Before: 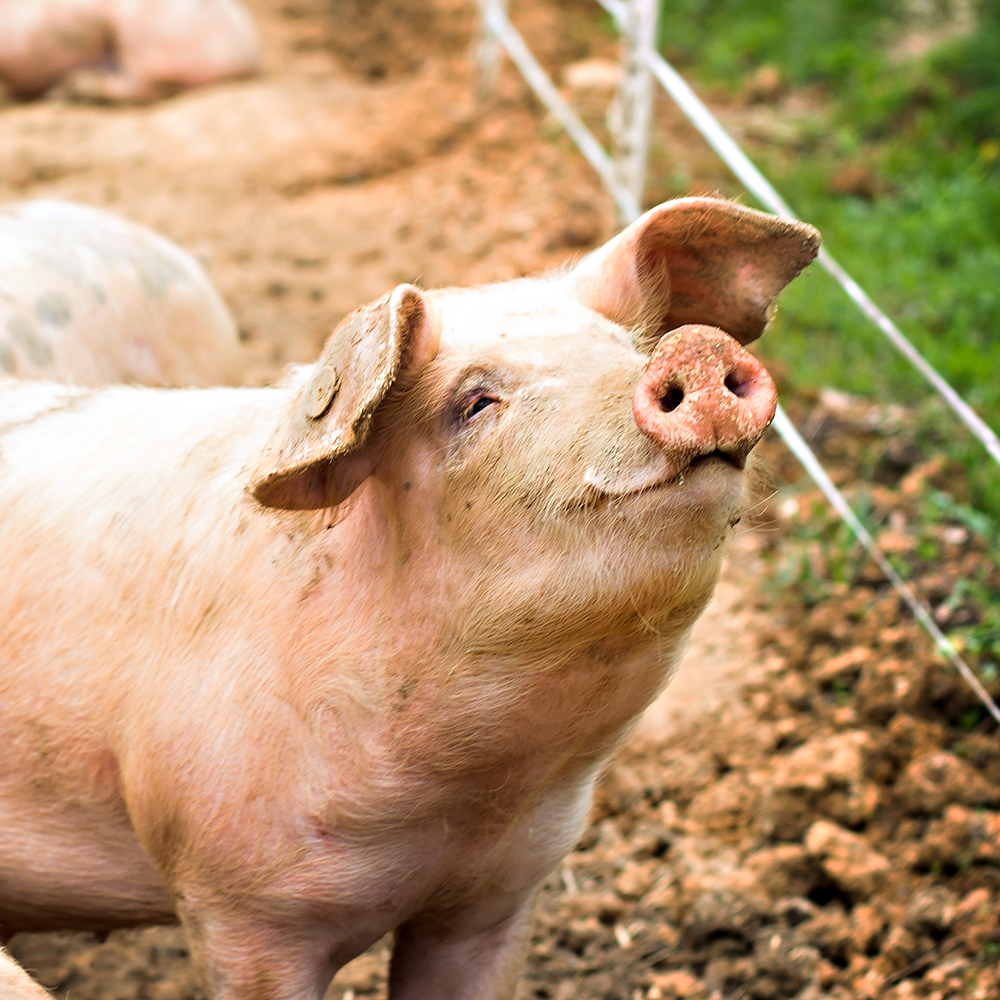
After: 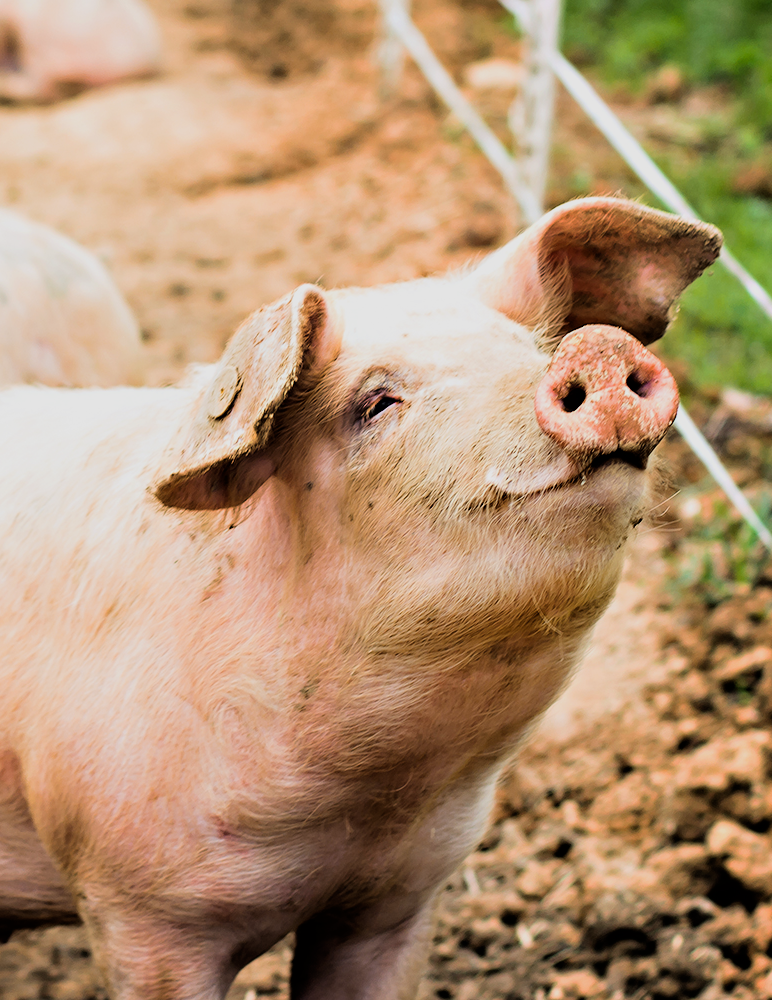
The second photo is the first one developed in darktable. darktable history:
crop: left 9.859%, right 12.859%
filmic rgb: black relative exposure -5.12 EV, white relative exposure 3.97 EV, threshold 2.97 EV, hardness 2.88, contrast 1.3, highlights saturation mix -31.26%, enable highlight reconstruction true
